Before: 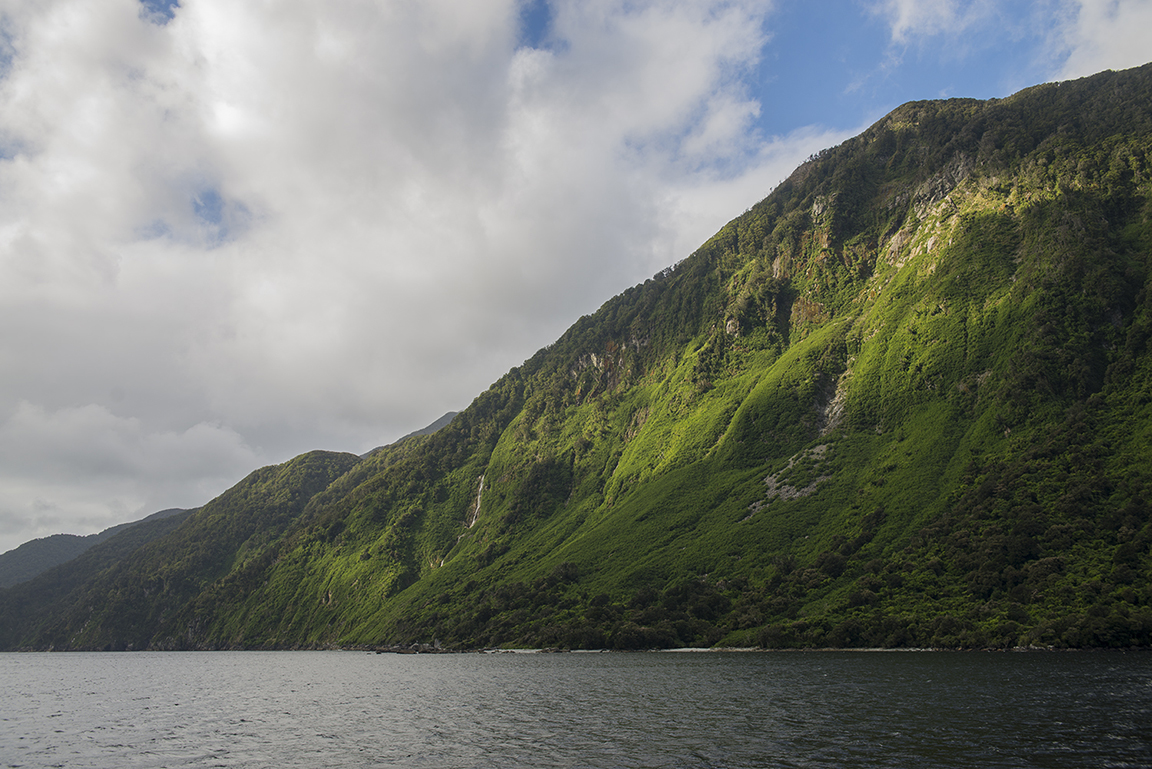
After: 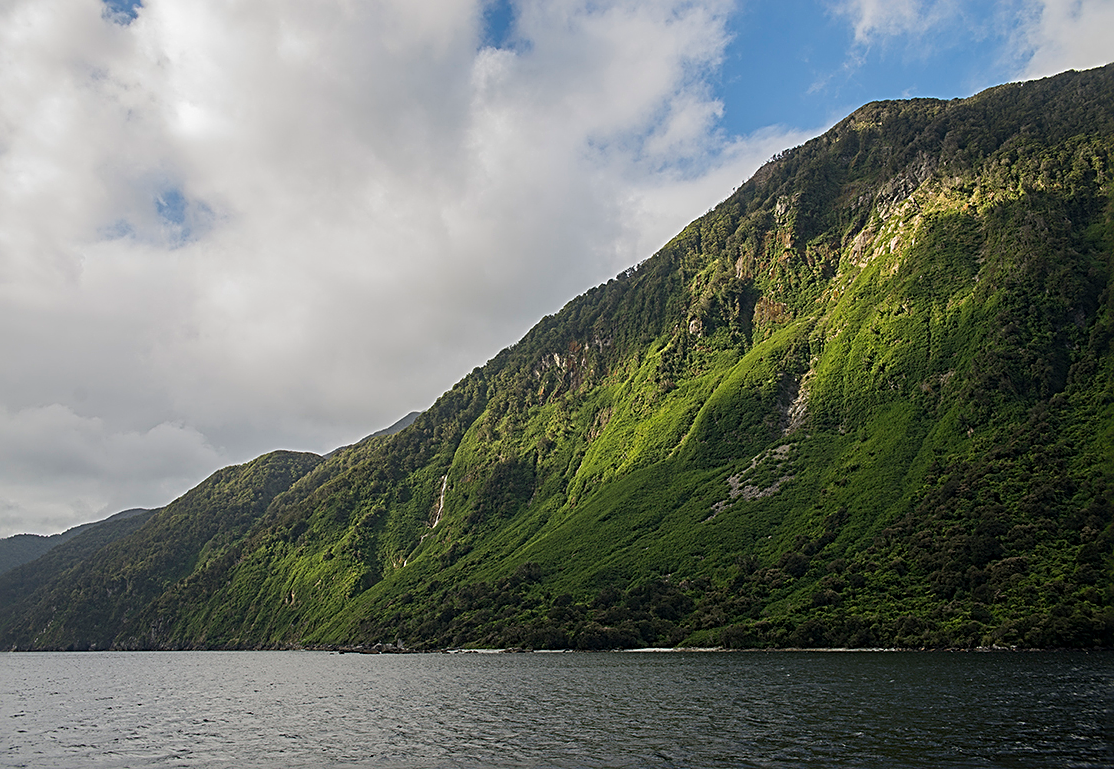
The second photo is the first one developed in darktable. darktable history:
crop and rotate: left 3.238%
sharpen: radius 2.817, amount 0.715
